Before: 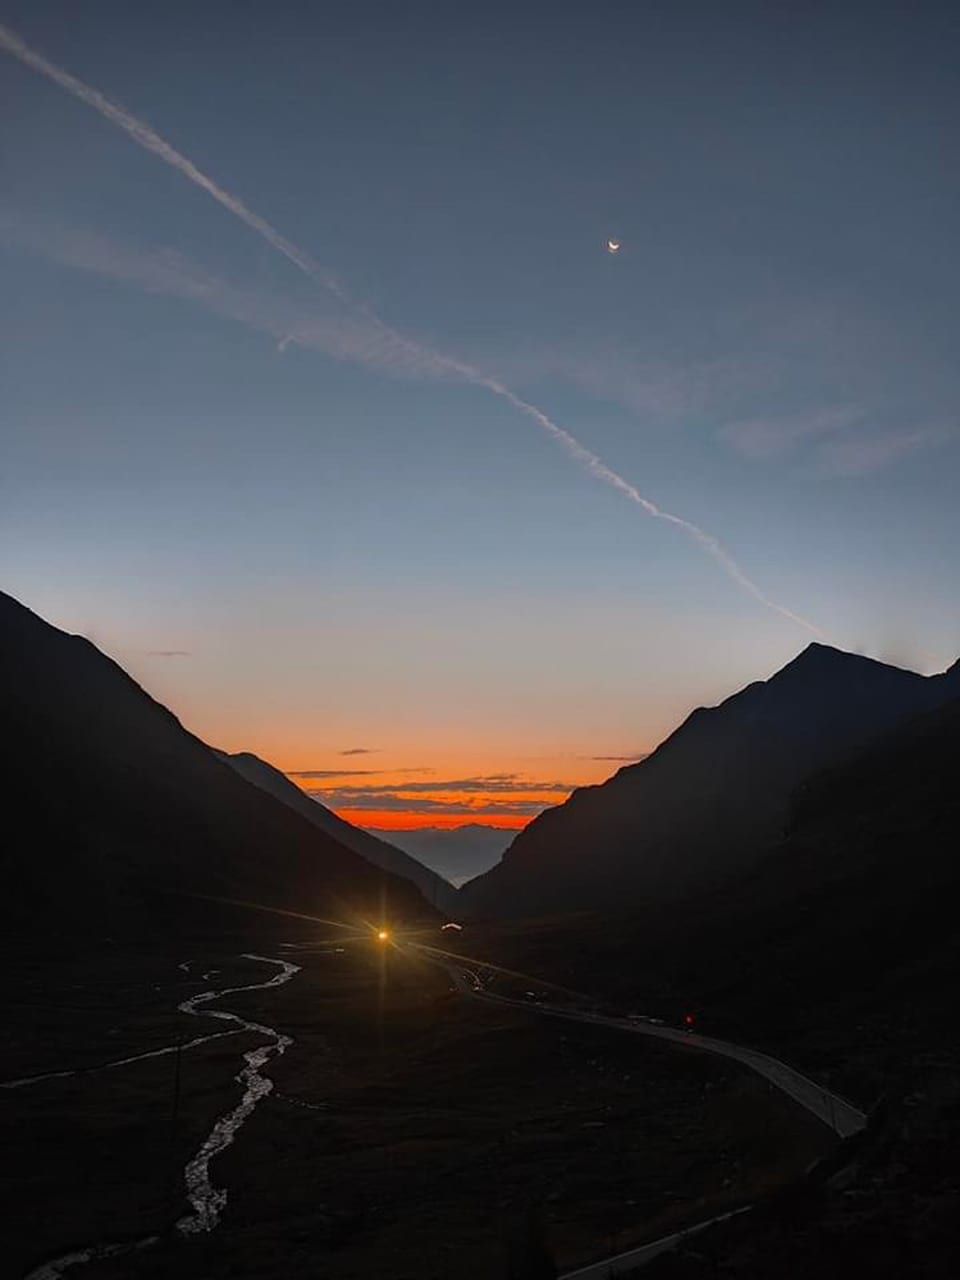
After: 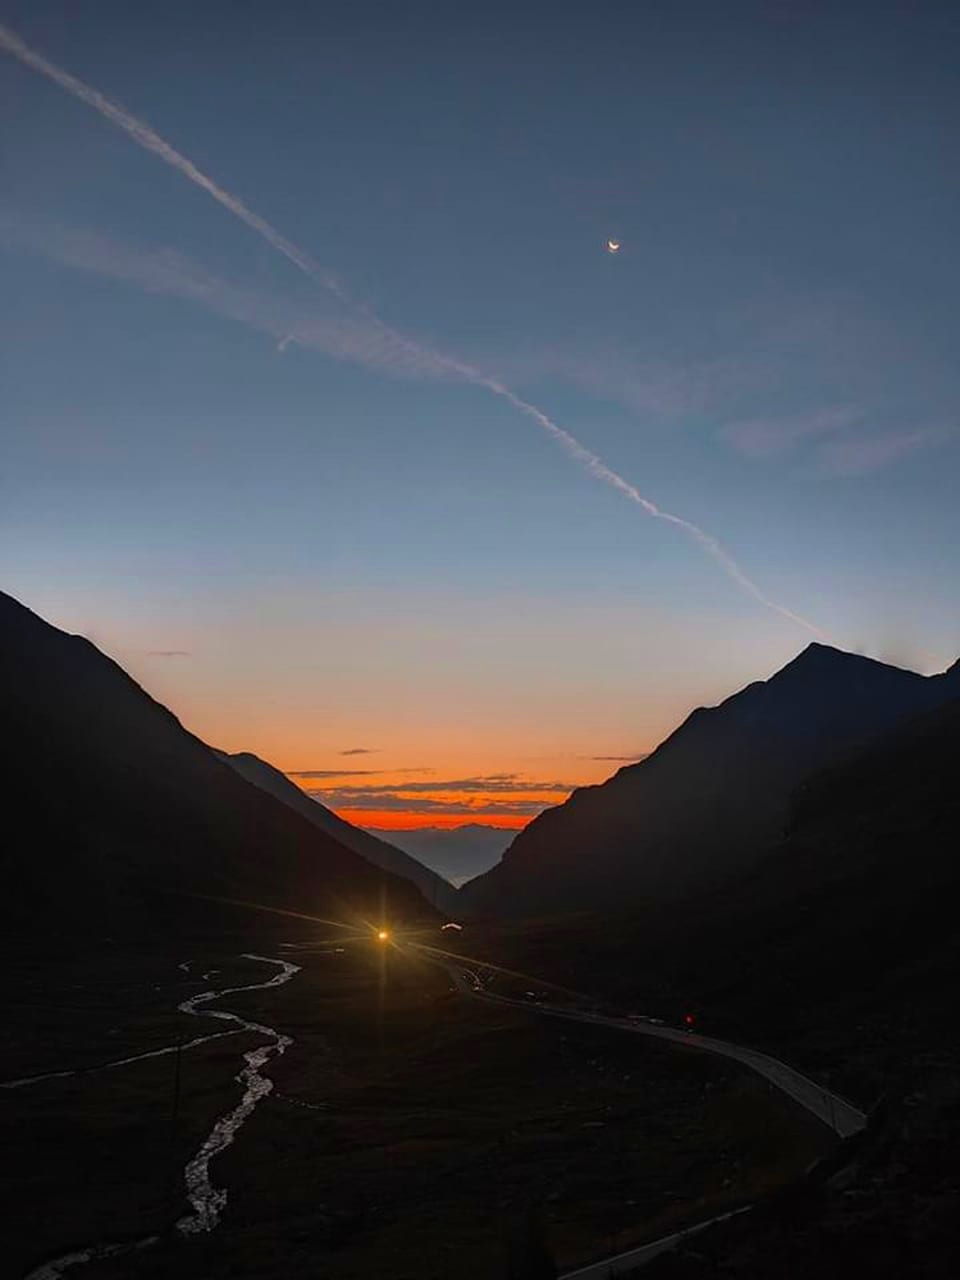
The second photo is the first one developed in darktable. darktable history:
velvia: strength 28.64%
